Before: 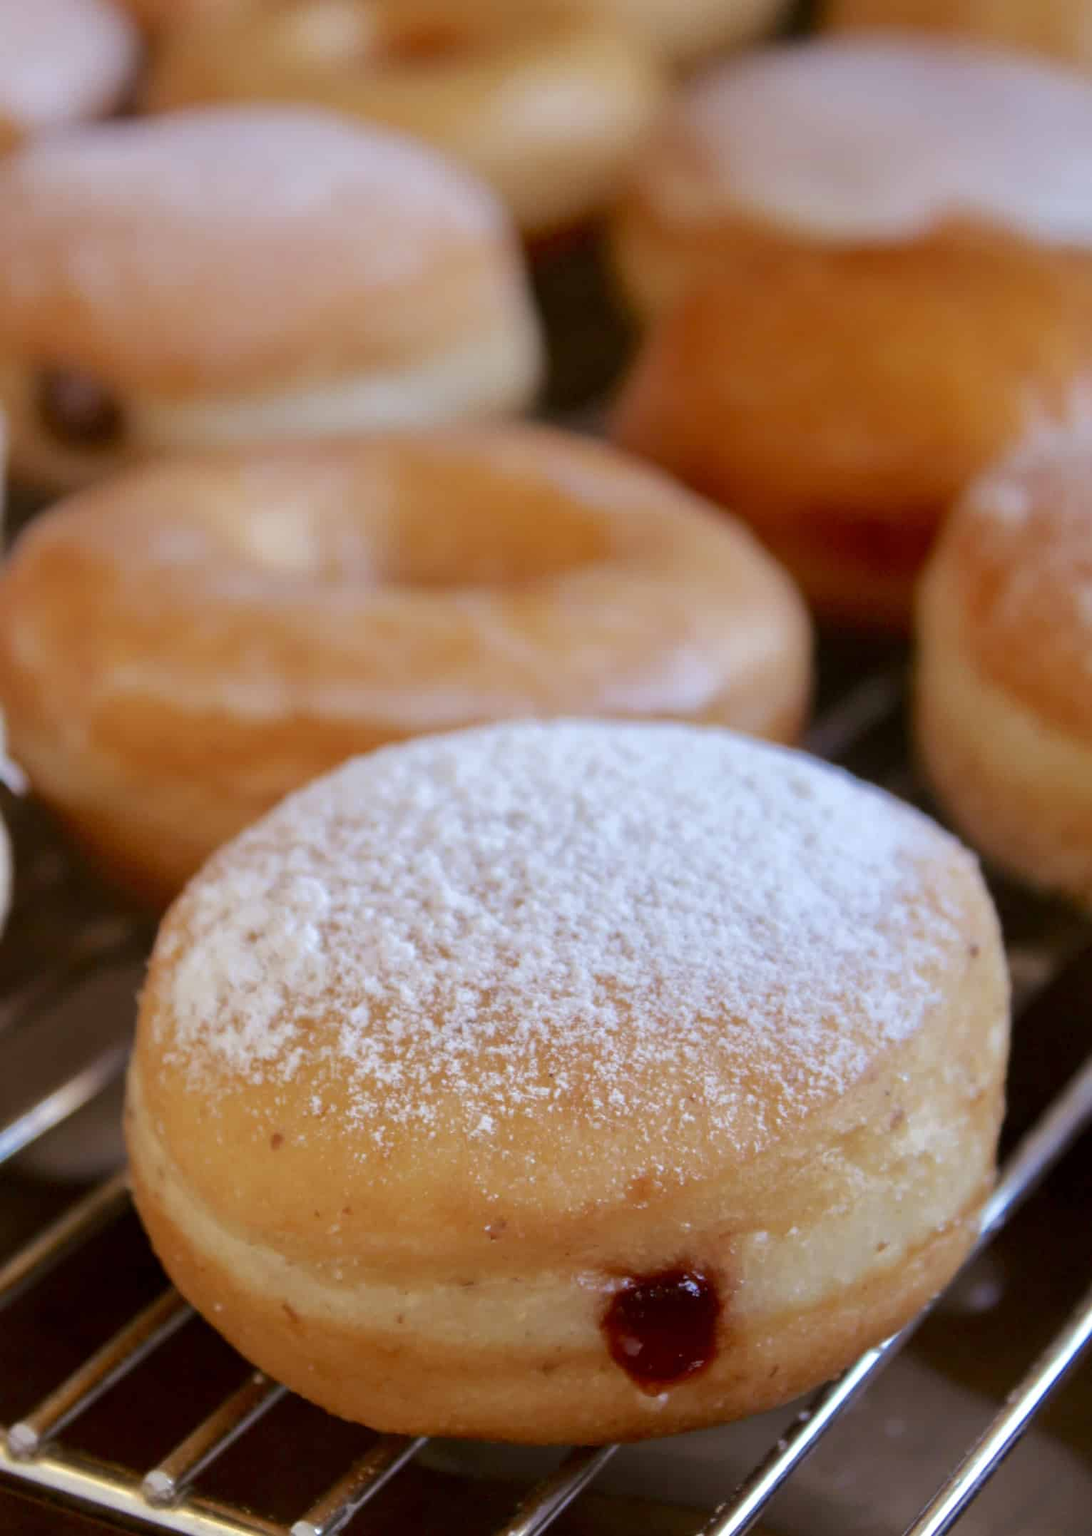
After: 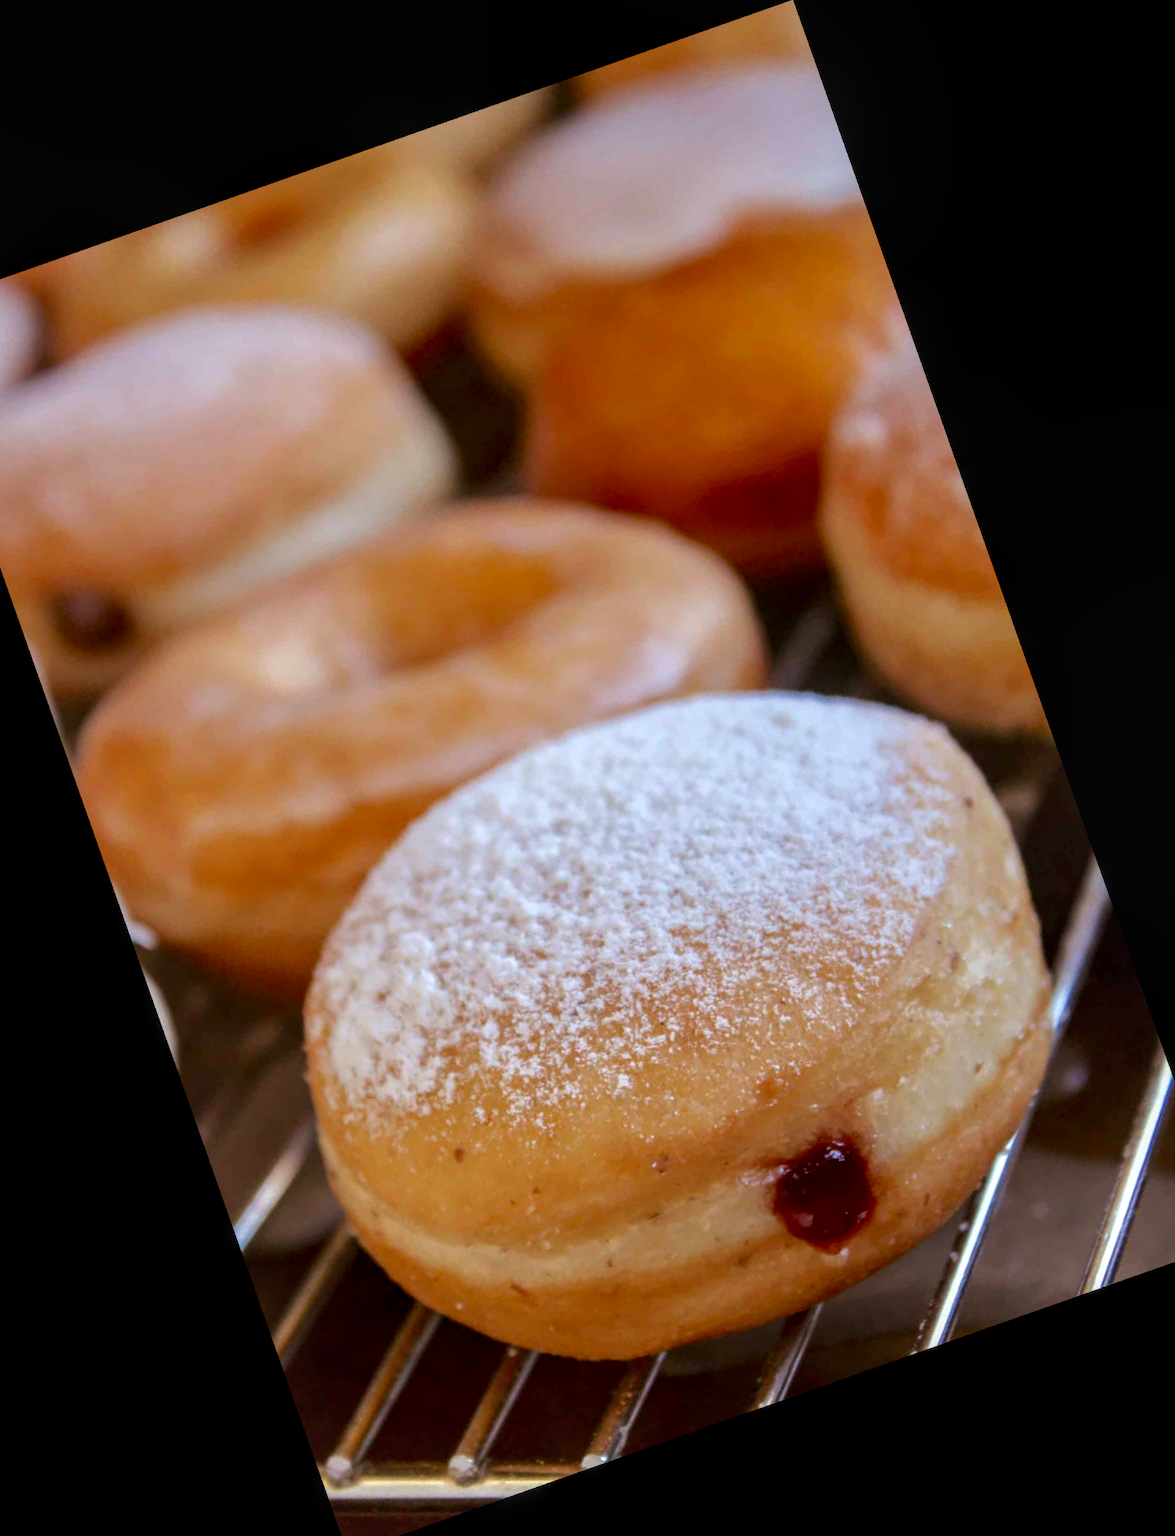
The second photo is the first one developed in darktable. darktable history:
crop and rotate: angle 19.43°, left 6.812%, right 4.125%, bottom 1.087%
local contrast: highlights 55%, shadows 52%, detail 130%, midtone range 0.452
